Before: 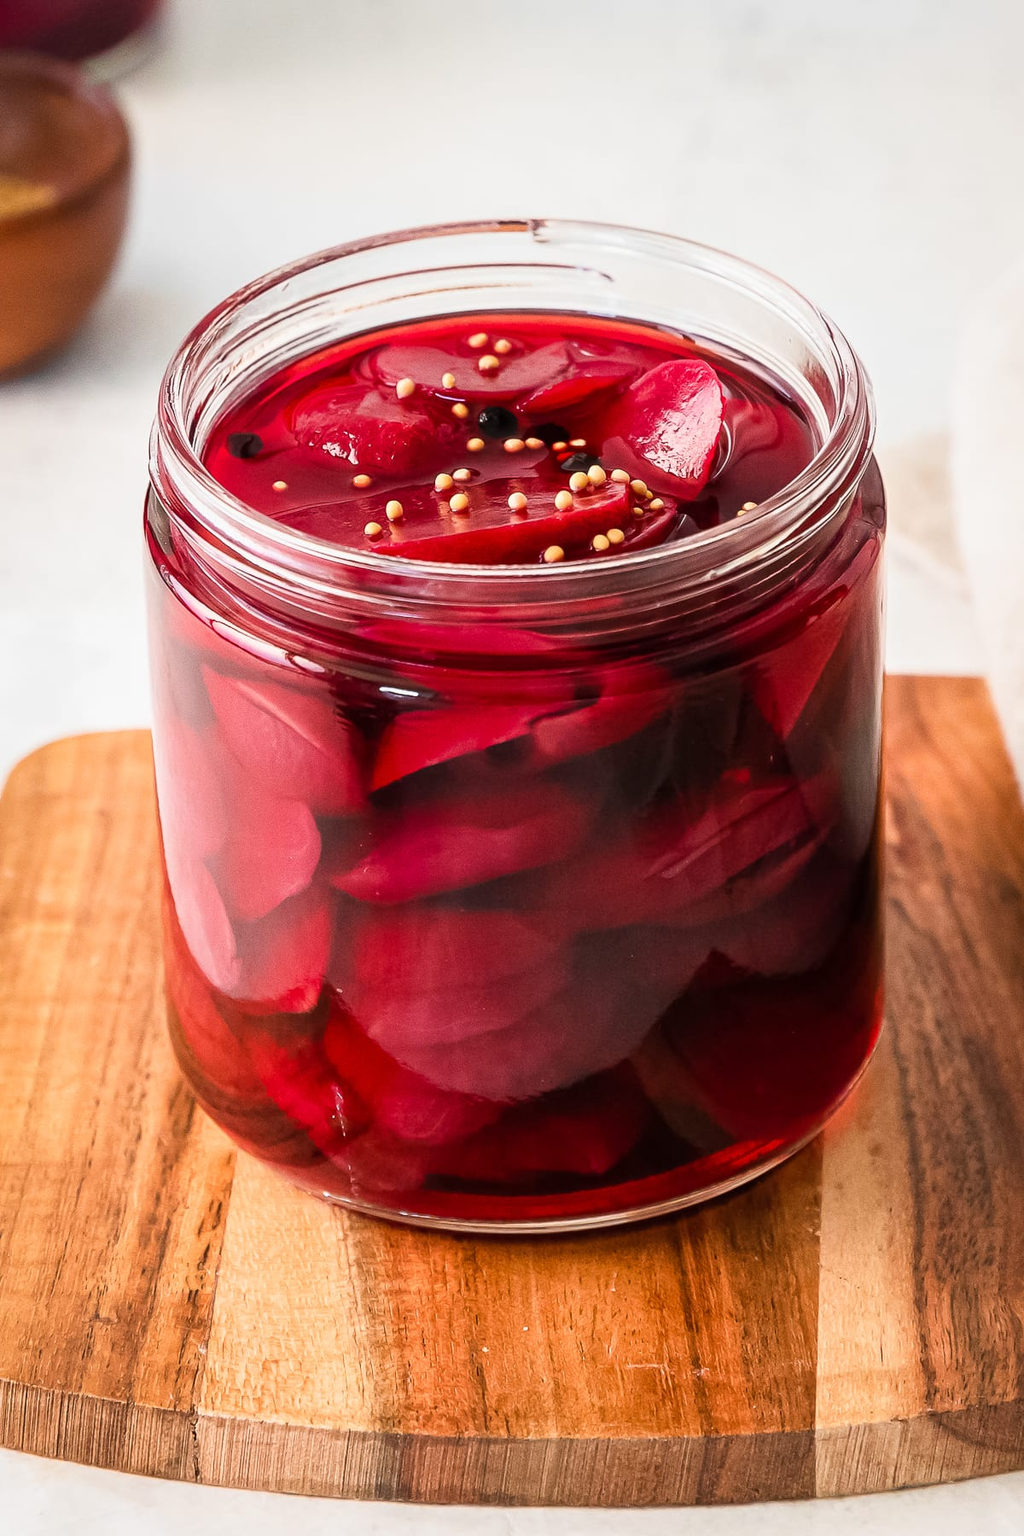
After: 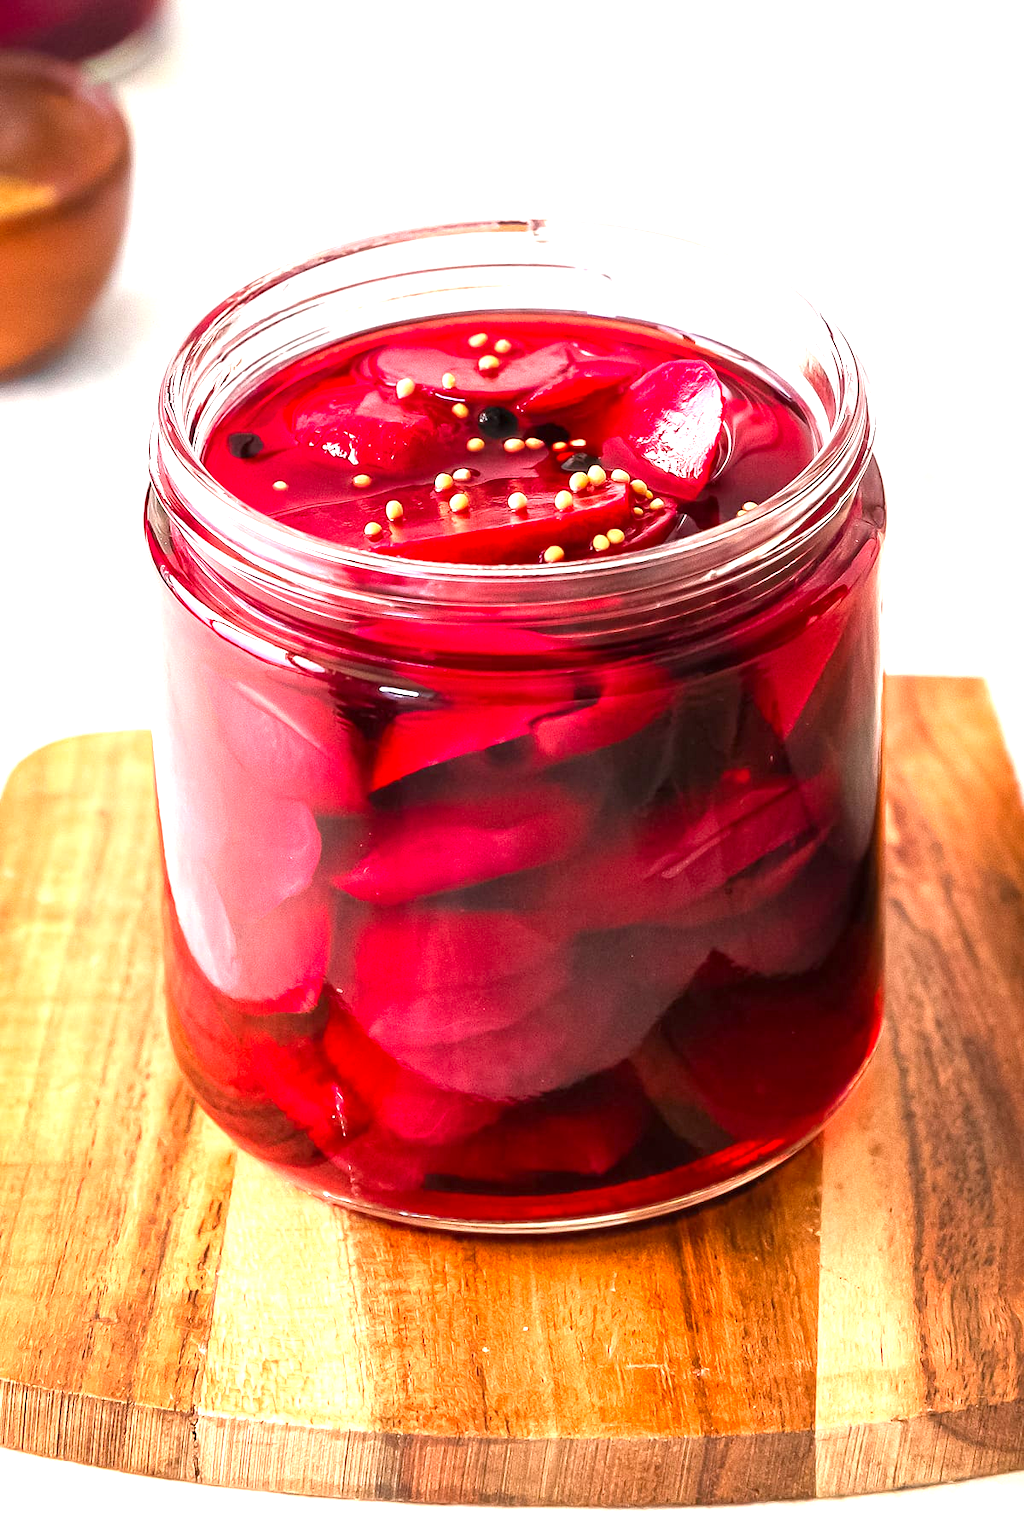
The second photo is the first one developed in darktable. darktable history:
contrast brightness saturation: saturation 0.13
exposure: exposure 1 EV, compensate highlight preservation false
